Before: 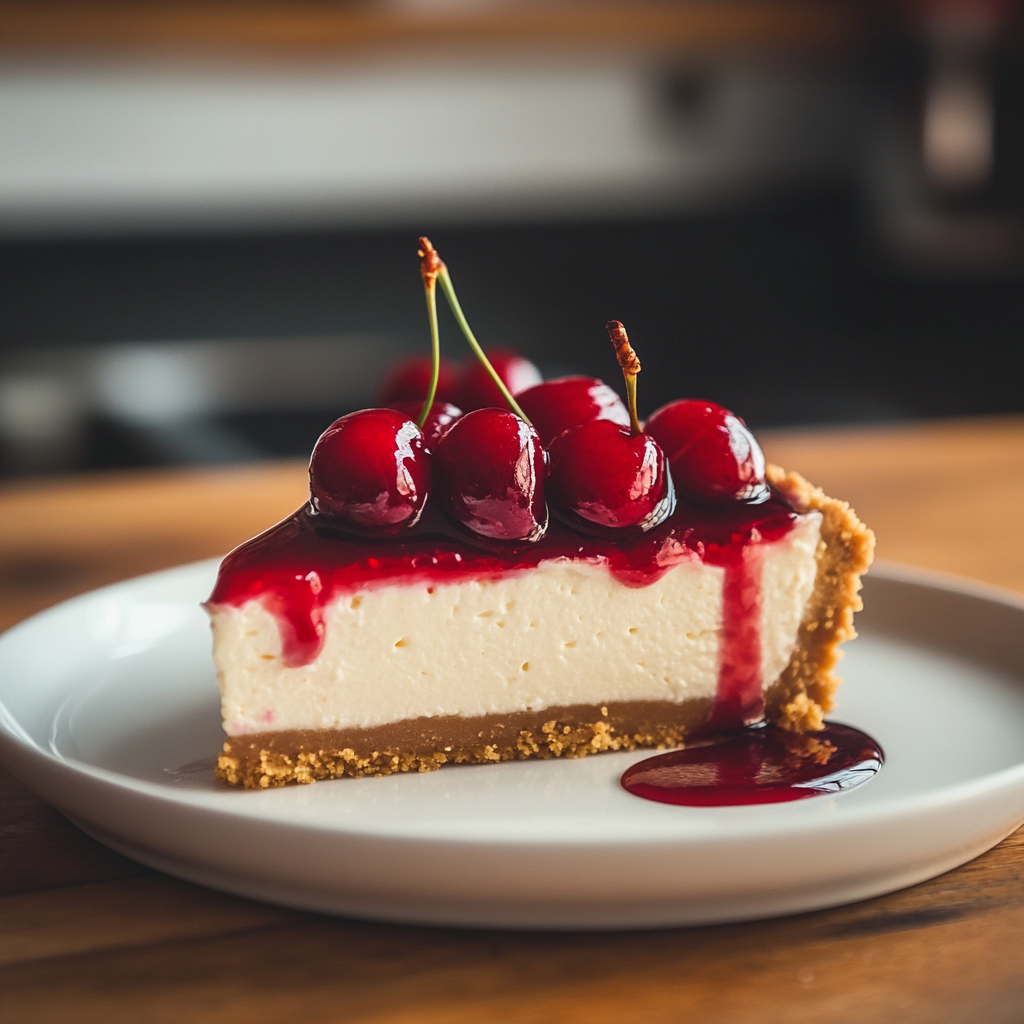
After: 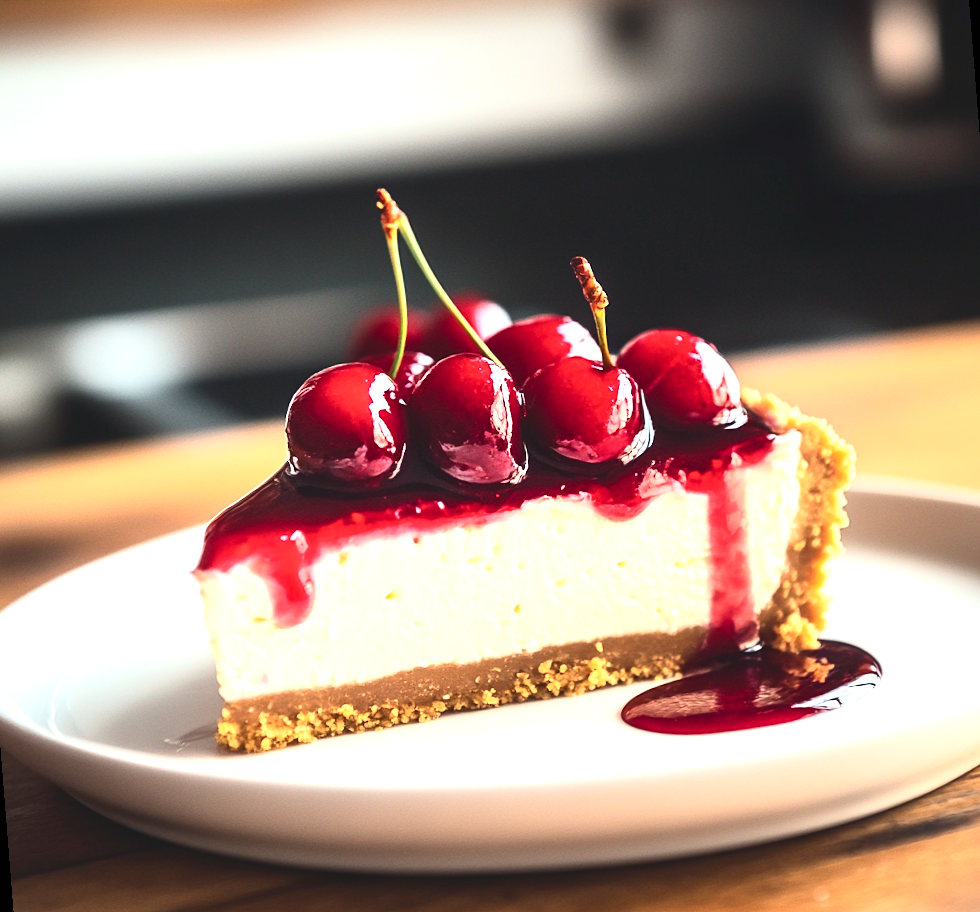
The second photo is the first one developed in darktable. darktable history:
exposure: black level correction 0, exposure 1.3 EV, compensate highlight preservation false
contrast brightness saturation: contrast 0.28
rotate and perspective: rotation -4.57°, crop left 0.054, crop right 0.944, crop top 0.087, crop bottom 0.914
